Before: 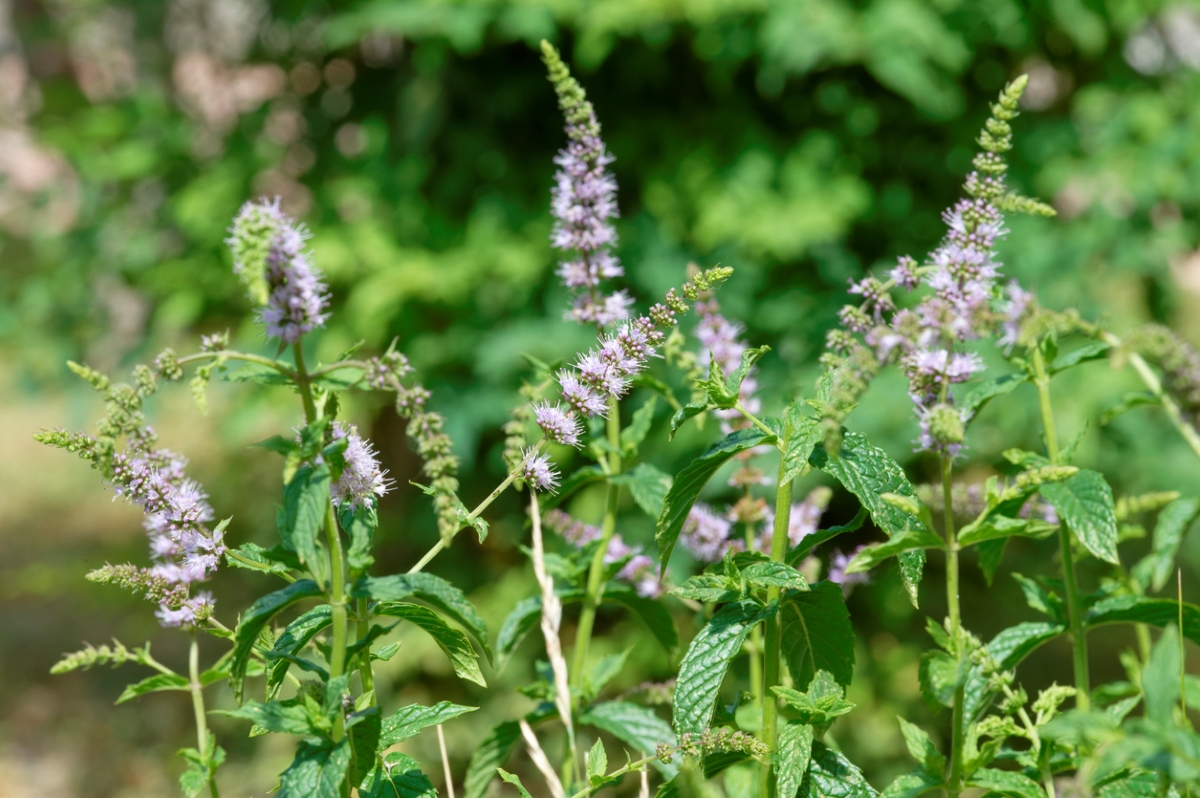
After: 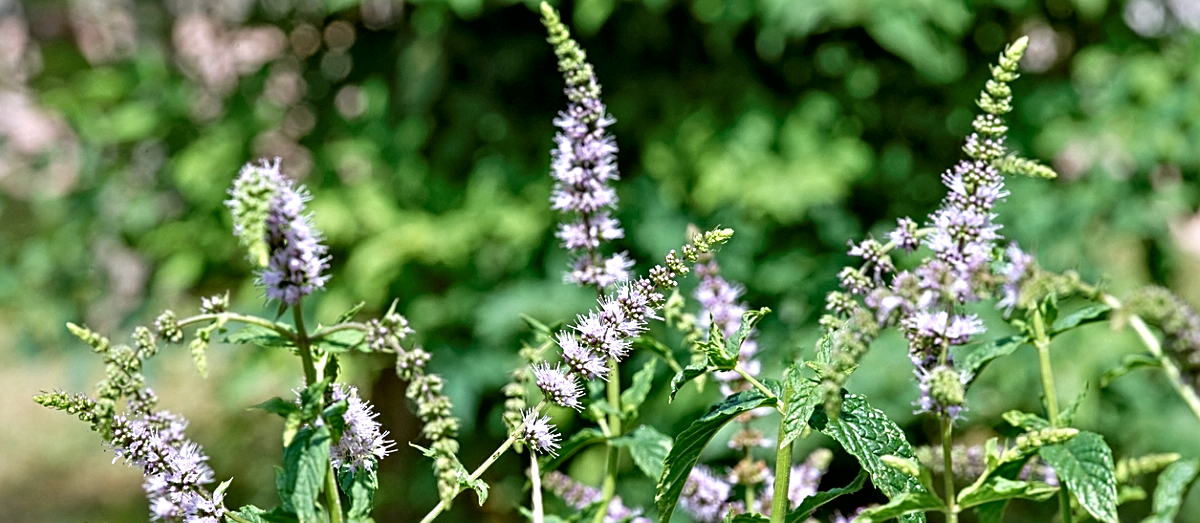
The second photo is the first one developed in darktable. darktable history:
crop and rotate: top 4.848%, bottom 29.503%
white balance: red 1.004, blue 1.096
sharpen: on, module defaults
contrast brightness saturation: saturation -0.05
contrast equalizer: octaves 7, y [[0.5, 0.542, 0.583, 0.625, 0.667, 0.708], [0.5 ×6], [0.5 ×6], [0 ×6], [0 ×6]]
